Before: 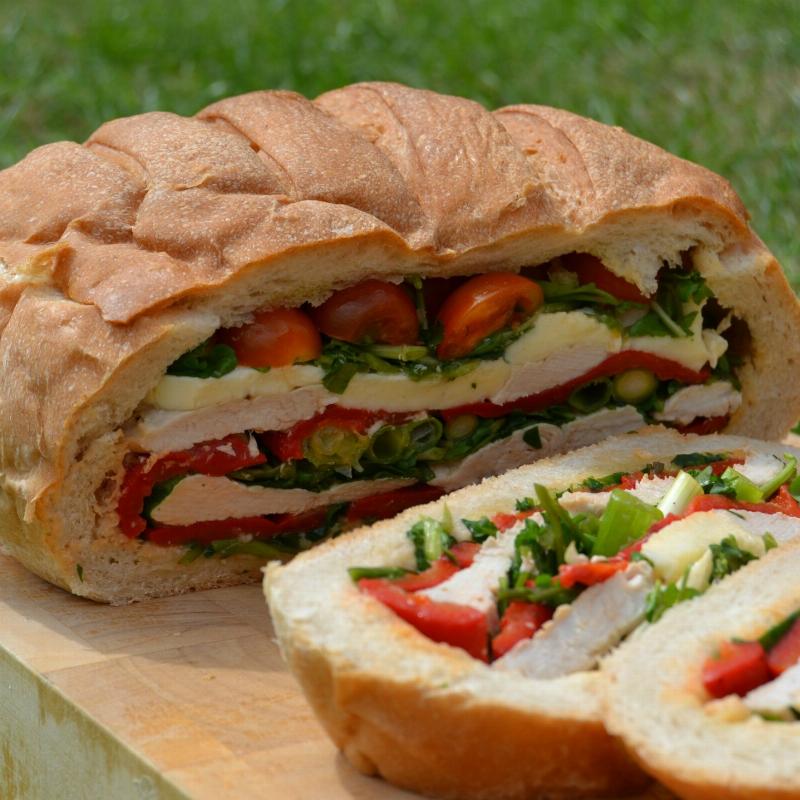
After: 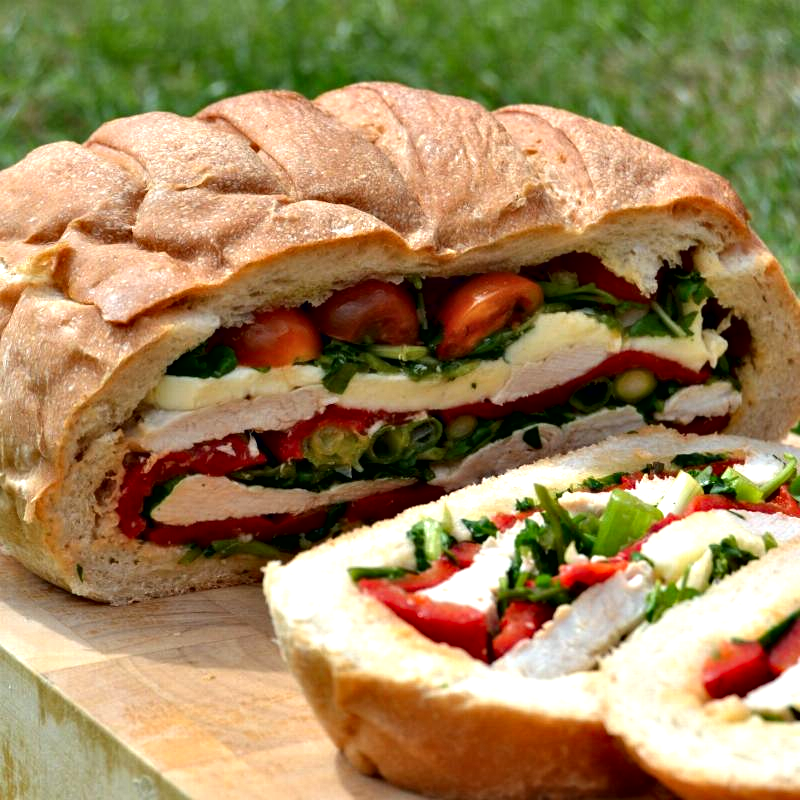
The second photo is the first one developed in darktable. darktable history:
exposure: black level correction 0, exposure 0.5 EV, compensate highlight preservation false
contrast brightness saturation: contrast 0.013, saturation -0.061
contrast equalizer: y [[0.6 ×6], [0.55 ×6], [0 ×6], [0 ×6], [0 ×6]]
